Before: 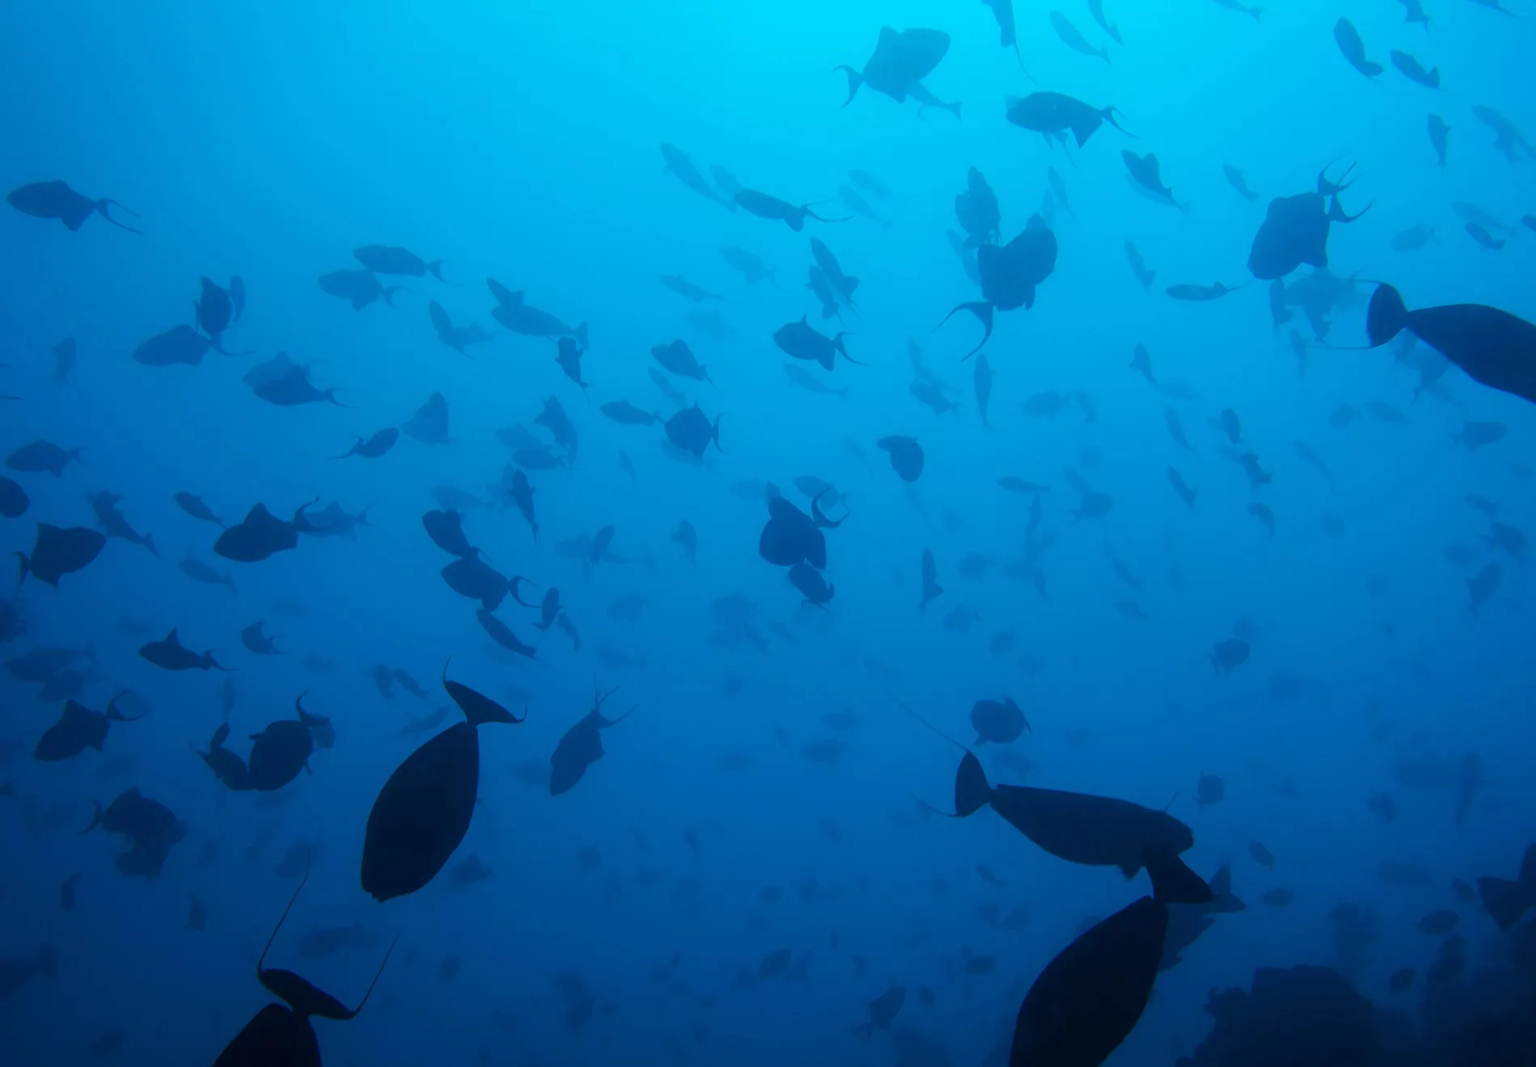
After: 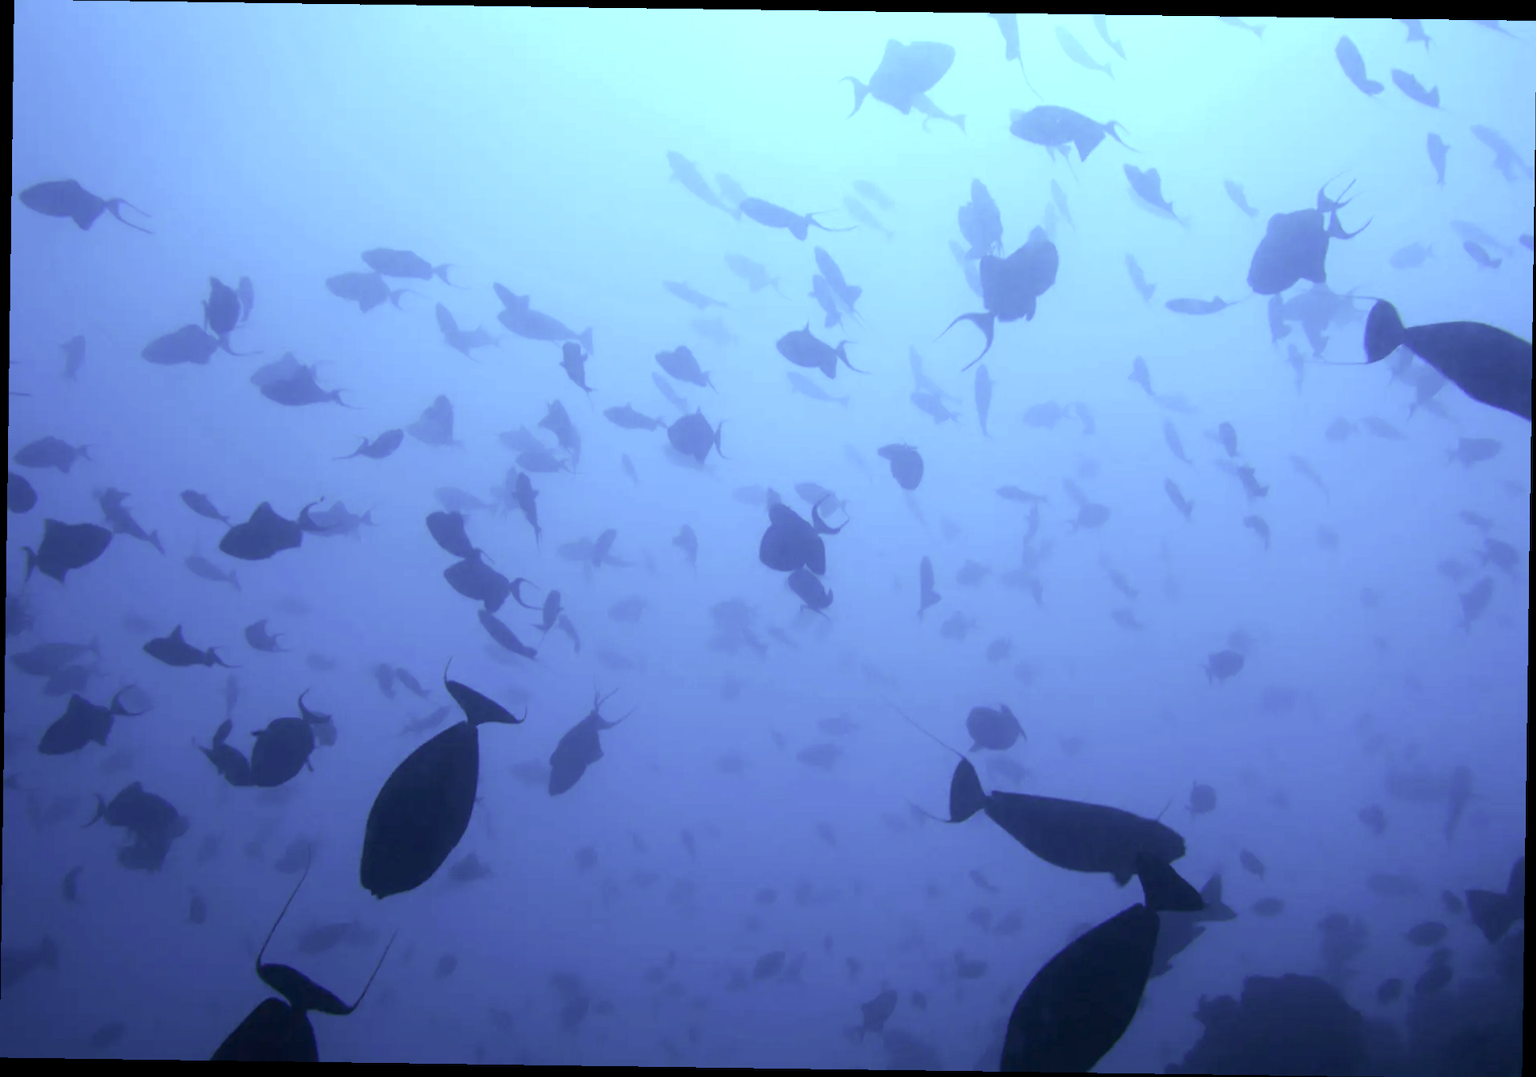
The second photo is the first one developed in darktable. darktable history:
exposure: exposure 0.95 EV, compensate highlight preservation false
rotate and perspective: rotation 0.8°, automatic cropping off
color correction: highlights a* 21.16, highlights b* 19.61
